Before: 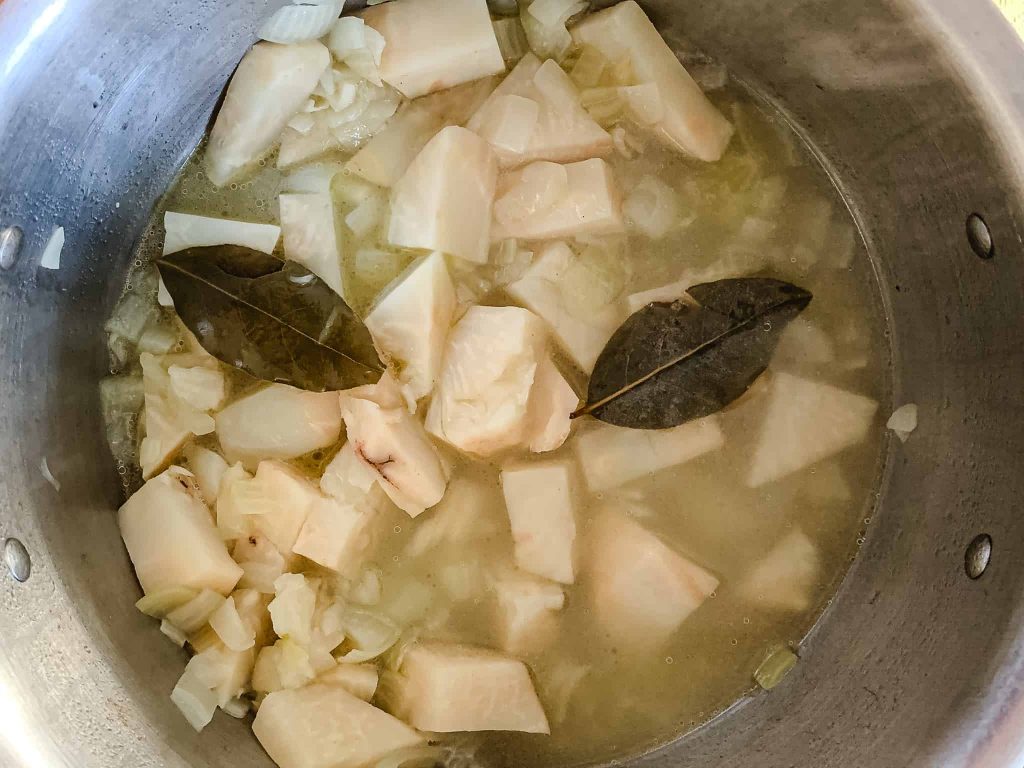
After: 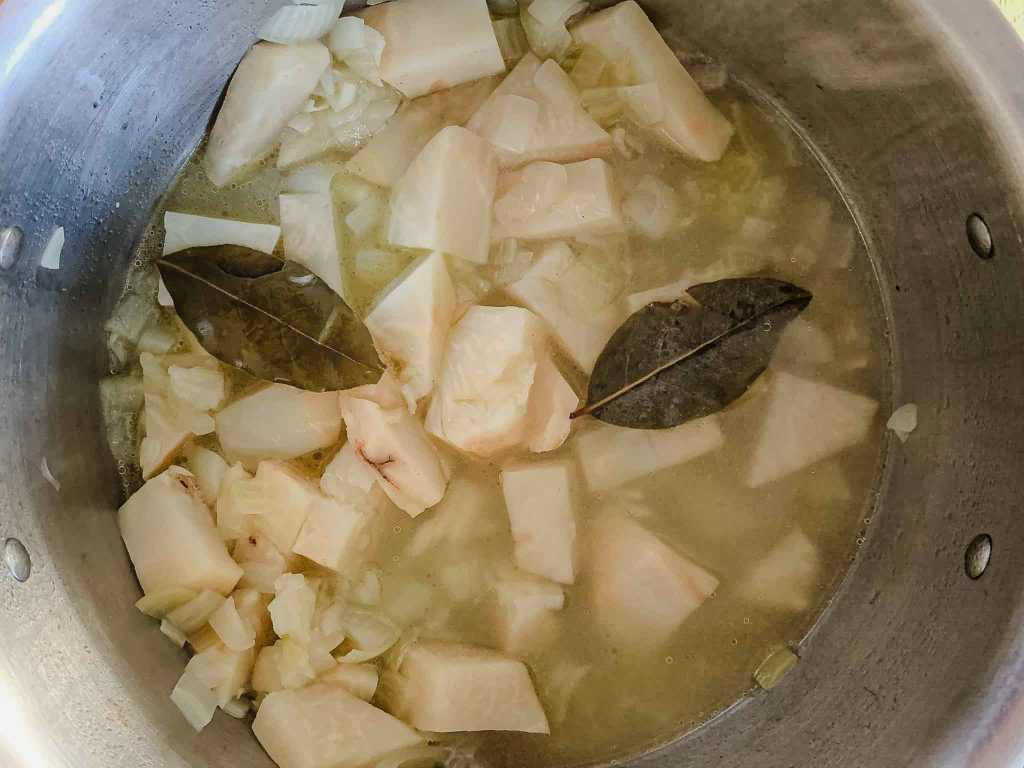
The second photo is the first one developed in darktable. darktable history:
levels: levels [0.031, 0.5, 0.969]
tone equalizer: -8 EV 0.25 EV, -7 EV 0.417 EV, -6 EV 0.417 EV, -5 EV 0.25 EV, -3 EV -0.25 EV, -2 EV -0.417 EV, -1 EV -0.417 EV, +0 EV -0.25 EV, edges refinement/feathering 500, mask exposure compensation -1.57 EV, preserve details guided filter
bloom: on, module defaults
